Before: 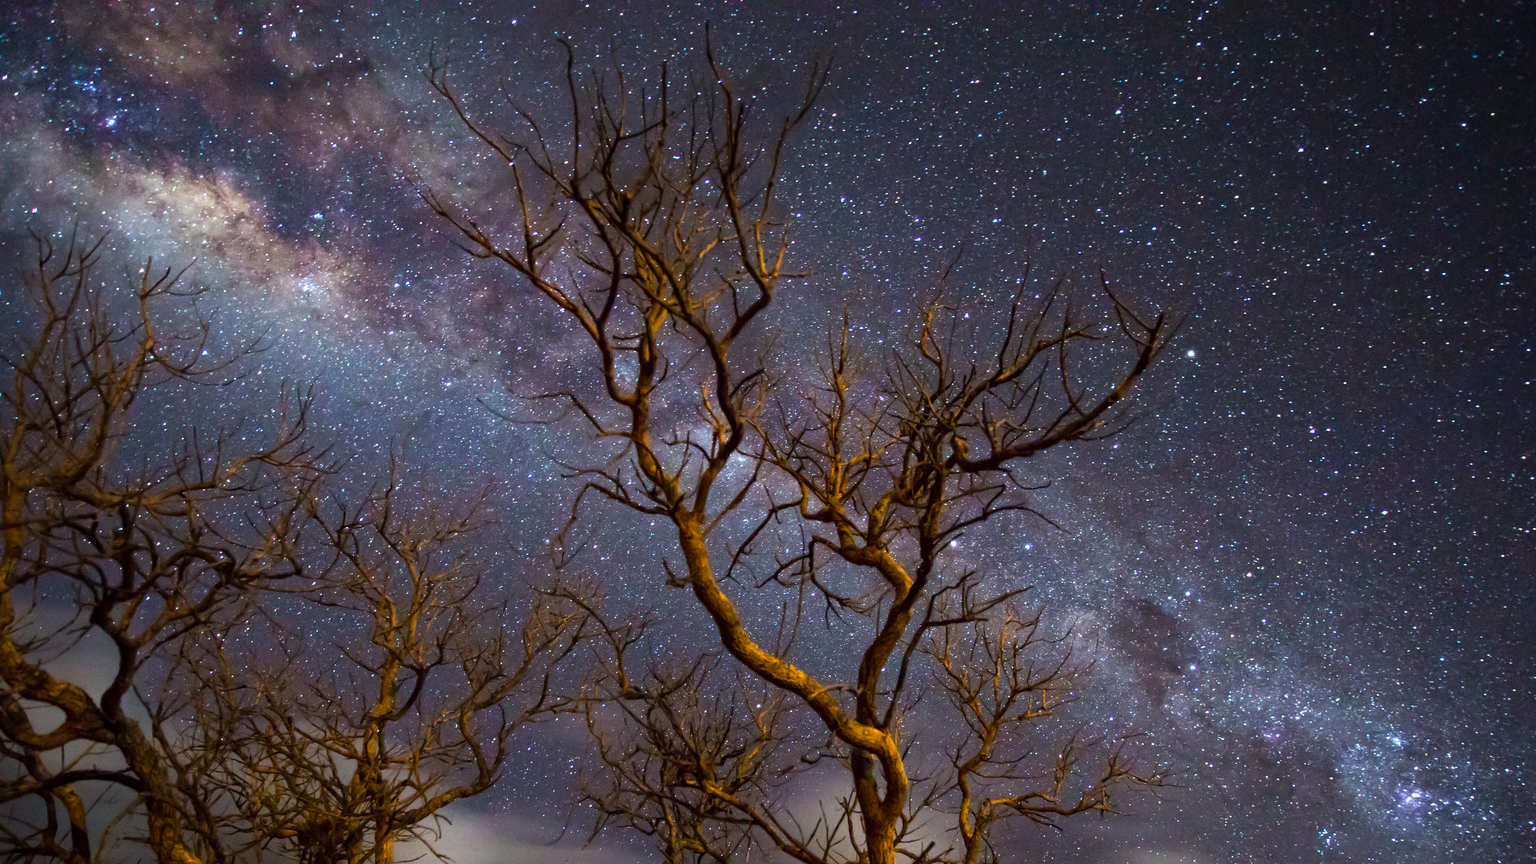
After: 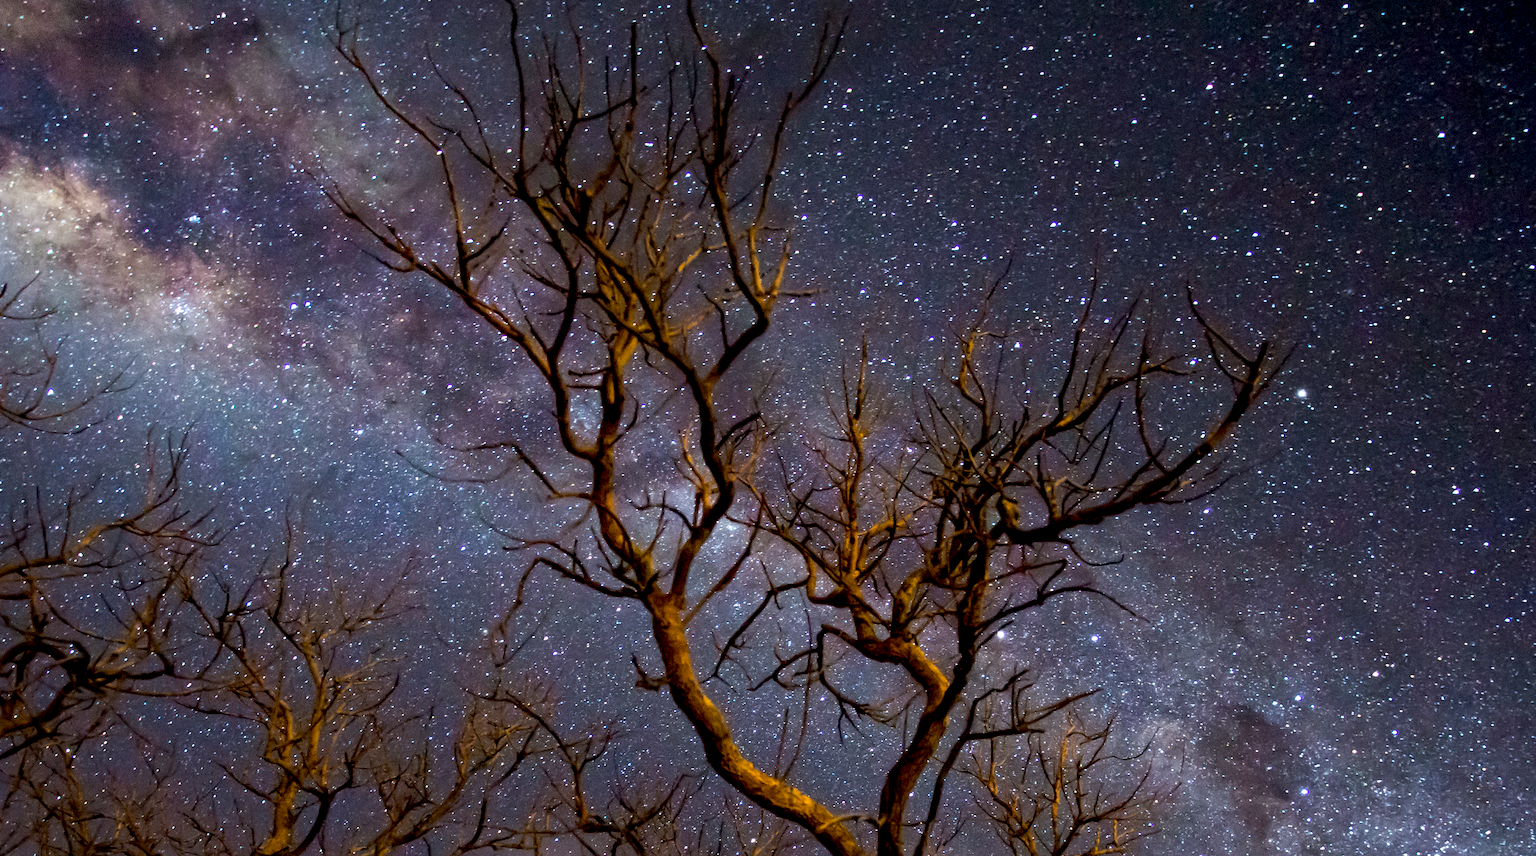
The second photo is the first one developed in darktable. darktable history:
exposure: black level correction 0.011, compensate highlight preservation false
crop and rotate: left 10.77%, top 5.1%, right 10.41%, bottom 16.76%
